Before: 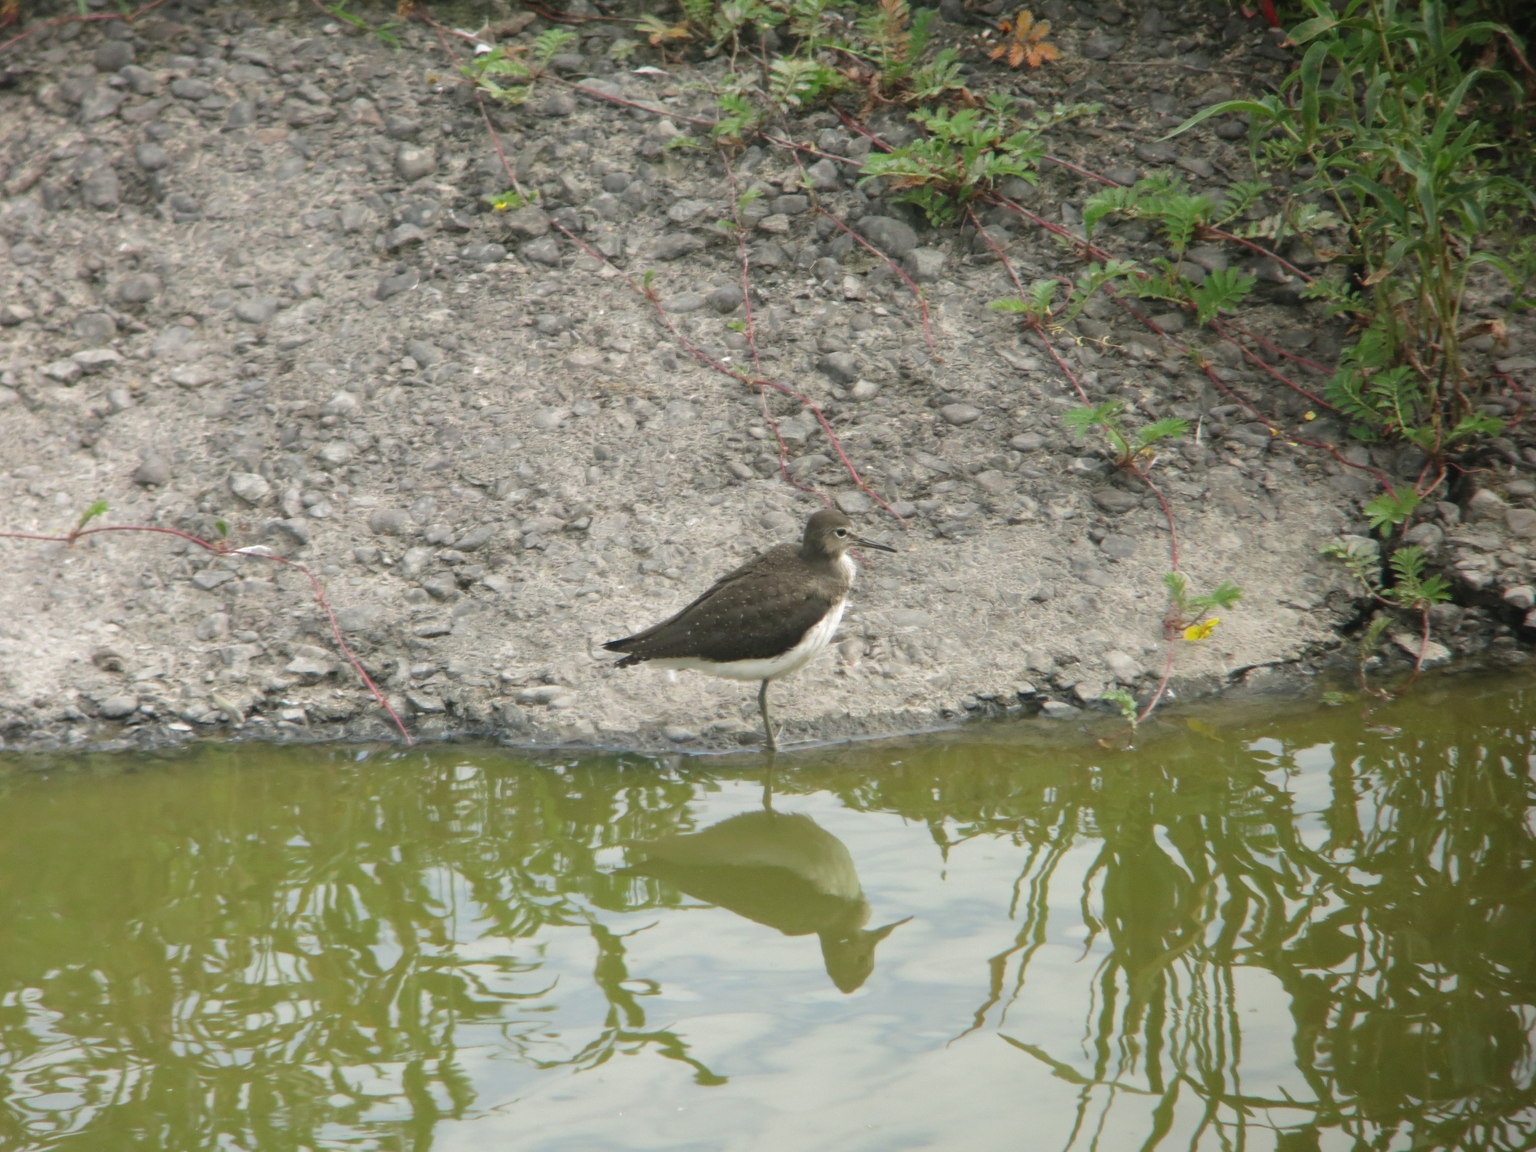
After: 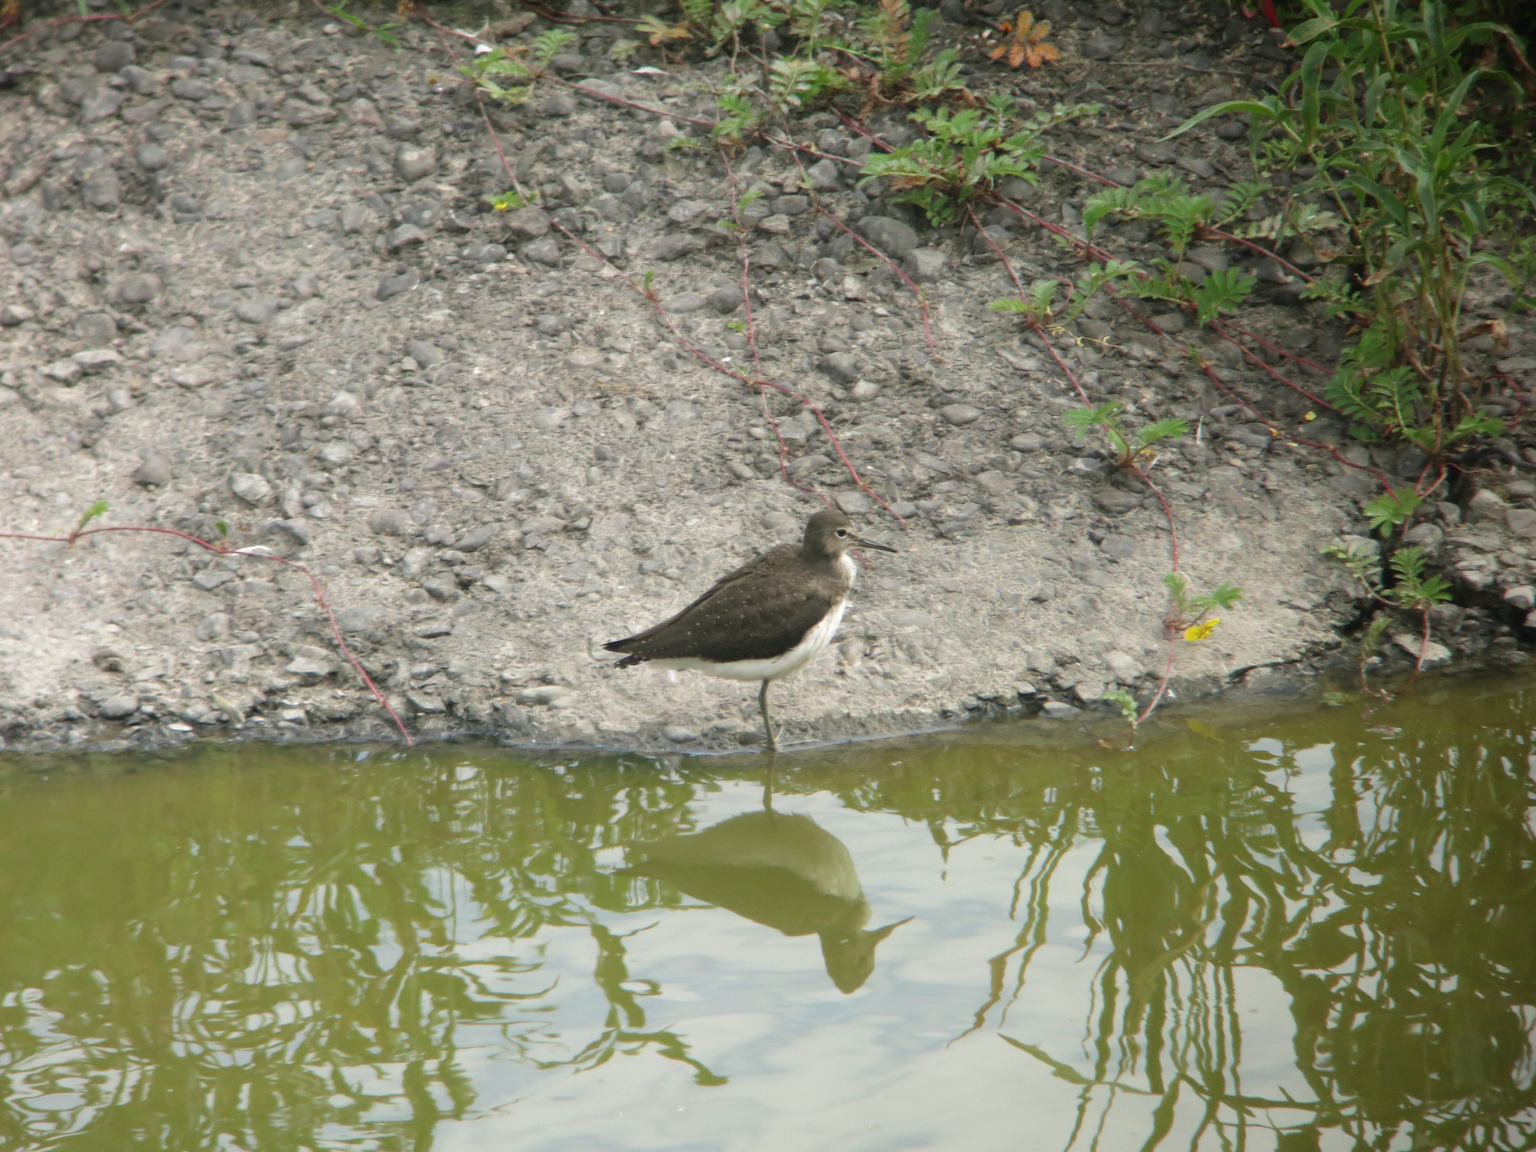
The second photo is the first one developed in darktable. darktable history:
shadows and highlights: shadows -31.64, highlights 29.7
